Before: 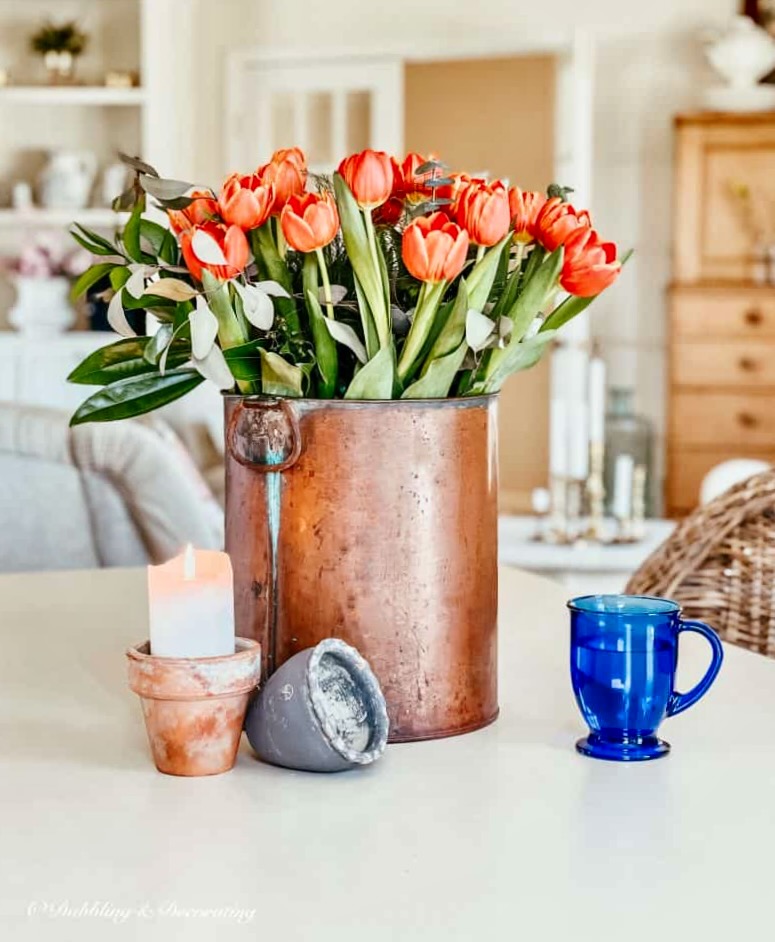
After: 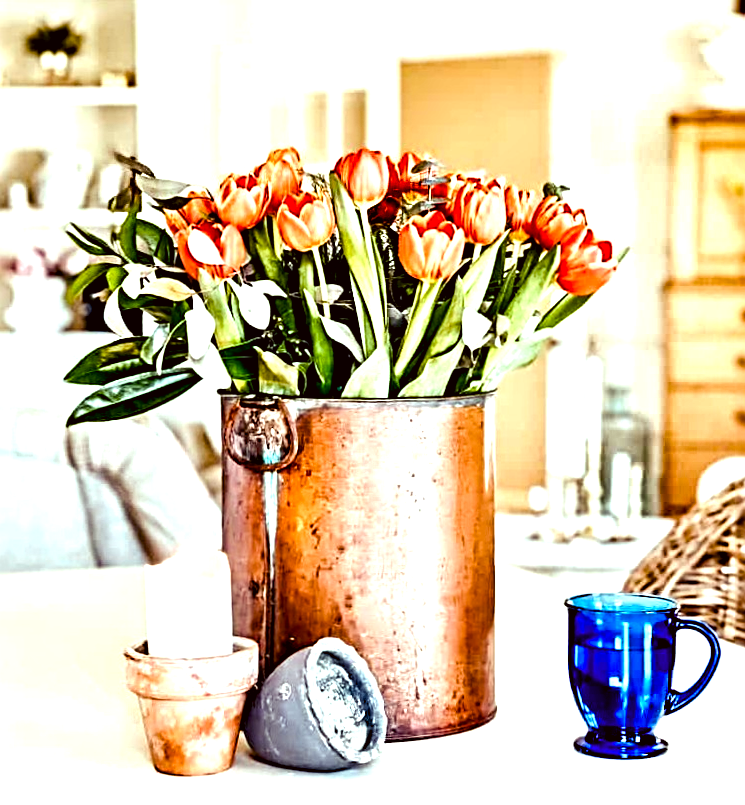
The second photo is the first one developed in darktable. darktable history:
tone equalizer: -8 EV -0.75 EV, -7 EV -0.7 EV, -6 EV -0.6 EV, -5 EV -0.4 EV, -3 EV 0.4 EV, -2 EV 0.6 EV, -1 EV 0.7 EV, +0 EV 0.75 EV, edges refinement/feathering 500, mask exposure compensation -1.57 EV, preserve details no
sharpen: radius 4
color correction: highlights a* -4.98, highlights b* -3.76, shadows a* 3.83, shadows b* 4.08
crop and rotate: angle 0.2°, left 0.275%, right 3.127%, bottom 14.18%
color balance rgb: shadows lift › luminance -21.66%, shadows lift › chroma 6.57%, shadows lift › hue 270°, power › chroma 0.68%, power › hue 60°, highlights gain › luminance 6.08%, highlights gain › chroma 1.33%, highlights gain › hue 90°, global offset › luminance -0.87%, perceptual saturation grading › global saturation 26.86%, perceptual saturation grading › highlights -28.39%, perceptual saturation grading › mid-tones 15.22%, perceptual saturation grading › shadows 33.98%, perceptual brilliance grading › highlights 10%, perceptual brilliance grading › mid-tones 5%
